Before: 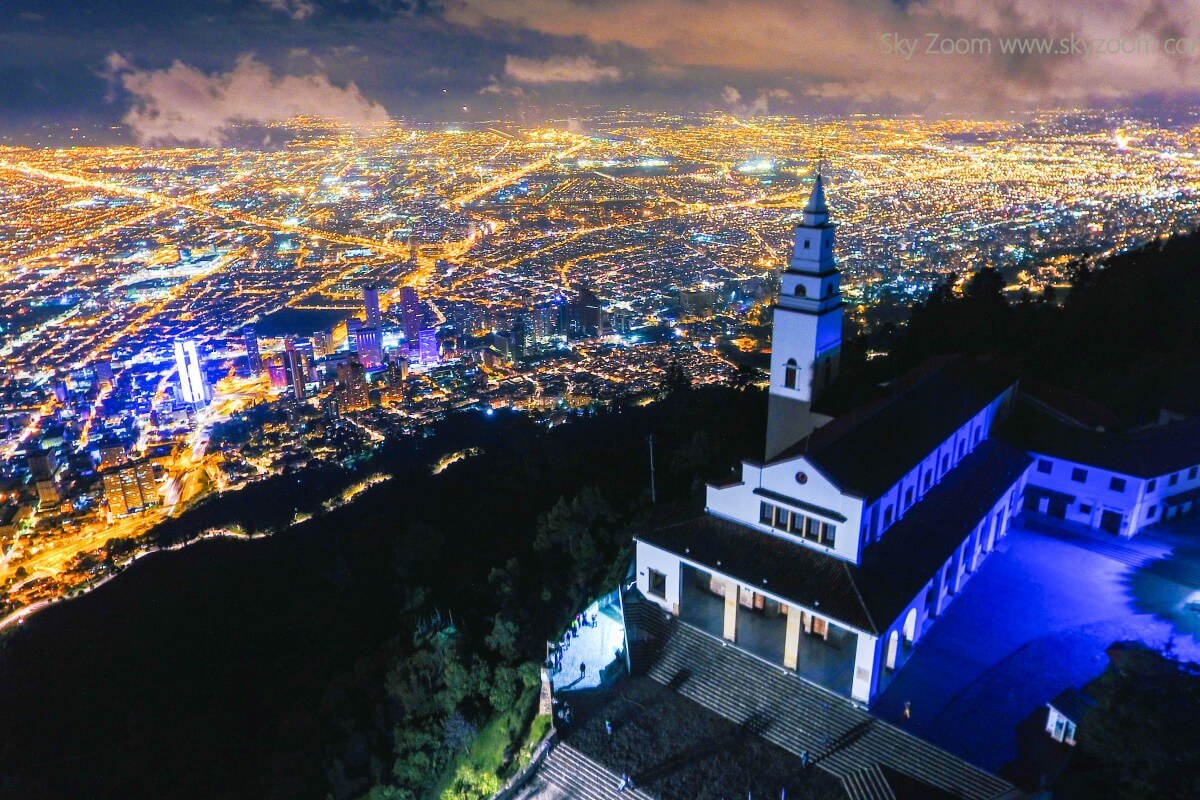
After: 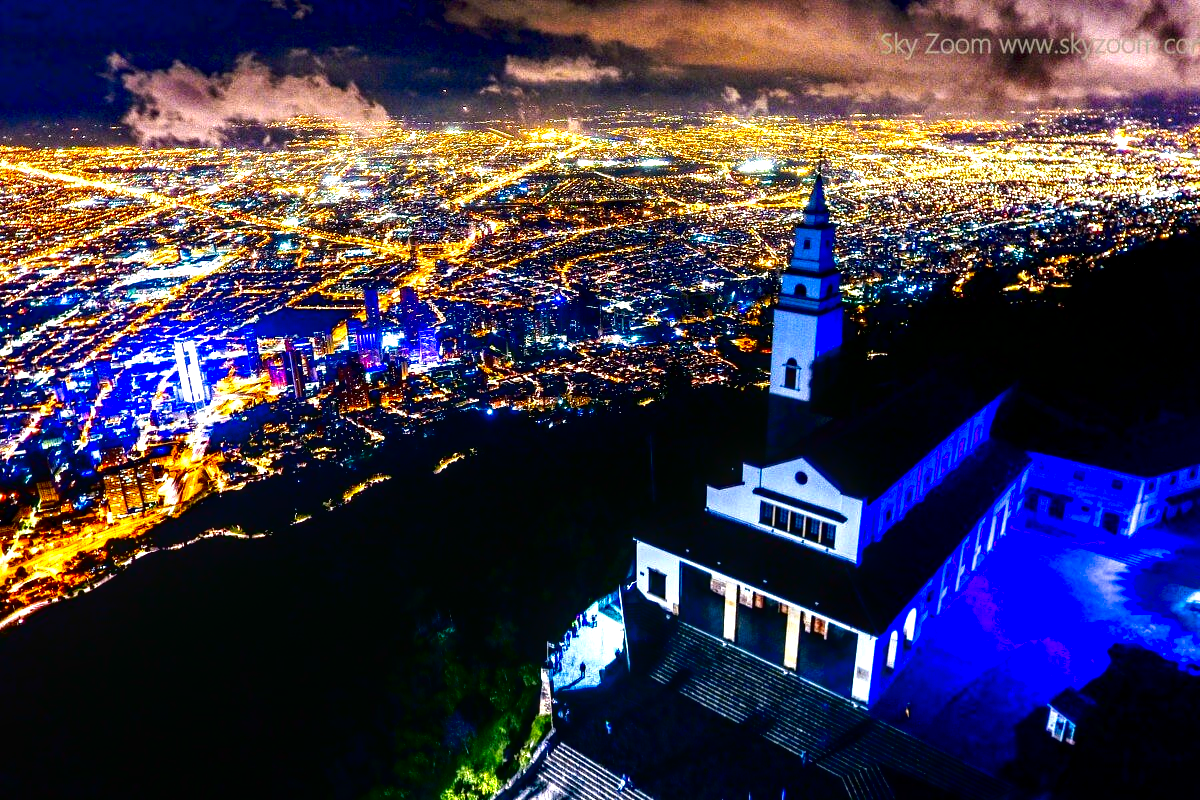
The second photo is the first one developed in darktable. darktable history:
local contrast: highlights 20%, detail 150%
exposure: black level correction 0.056, compensate highlight preservation false
tone equalizer: -8 EV -1.08 EV, -7 EV -1.01 EV, -6 EV -0.867 EV, -5 EV -0.578 EV, -3 EV 0.578 EV, -2 EV 0.867 EV, -1 EV 1.01 EV, +0 EV 1.08 EV, edges refinement/feathering 500, mask exposure compensation -1.57 EV, preserve details no
contrast brightness saturation: brightness -0.25, saturation 0.2
